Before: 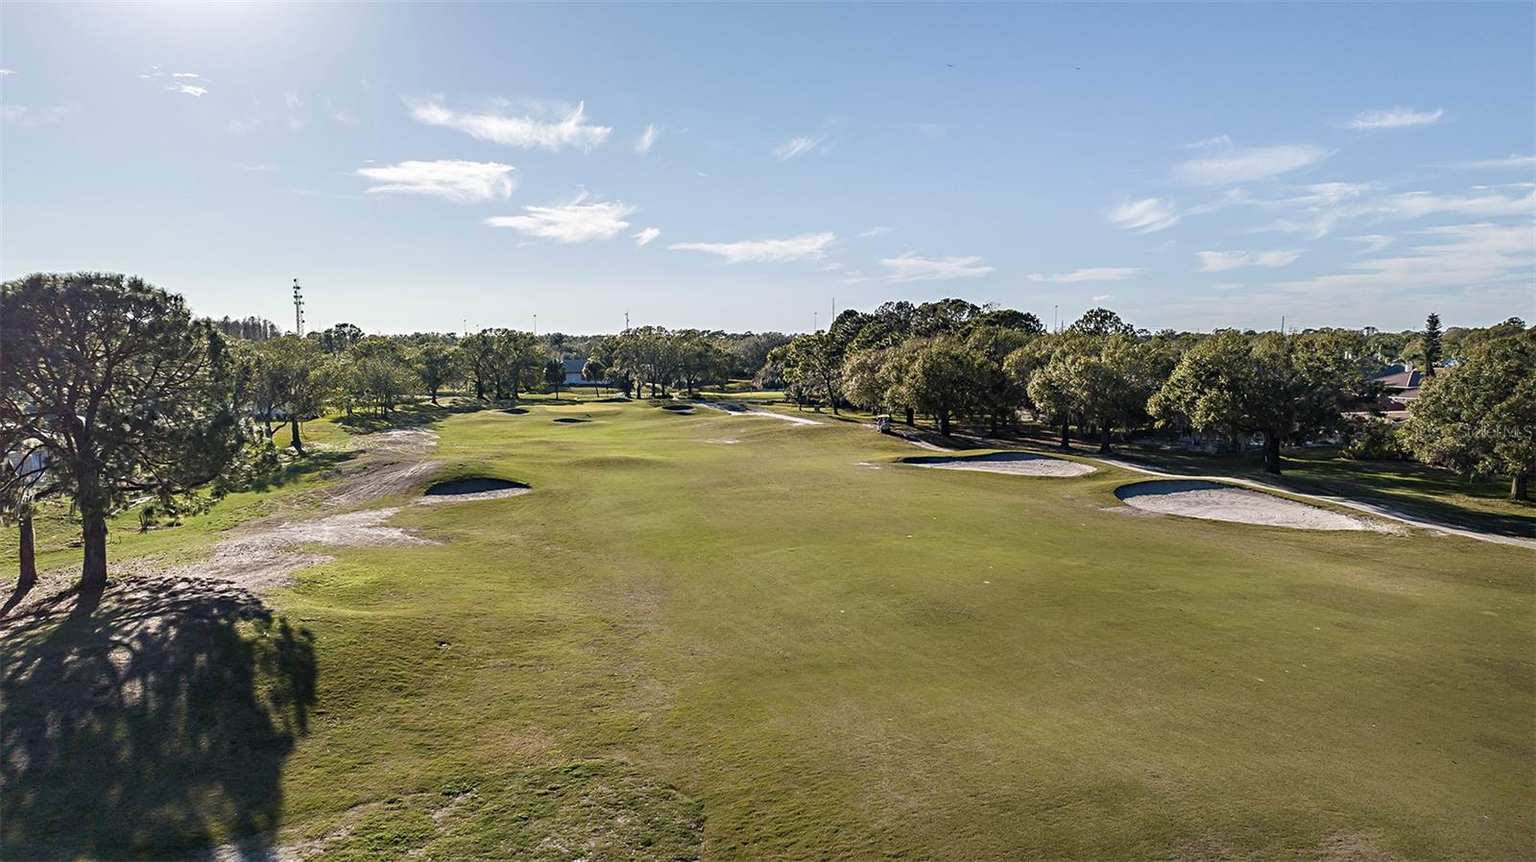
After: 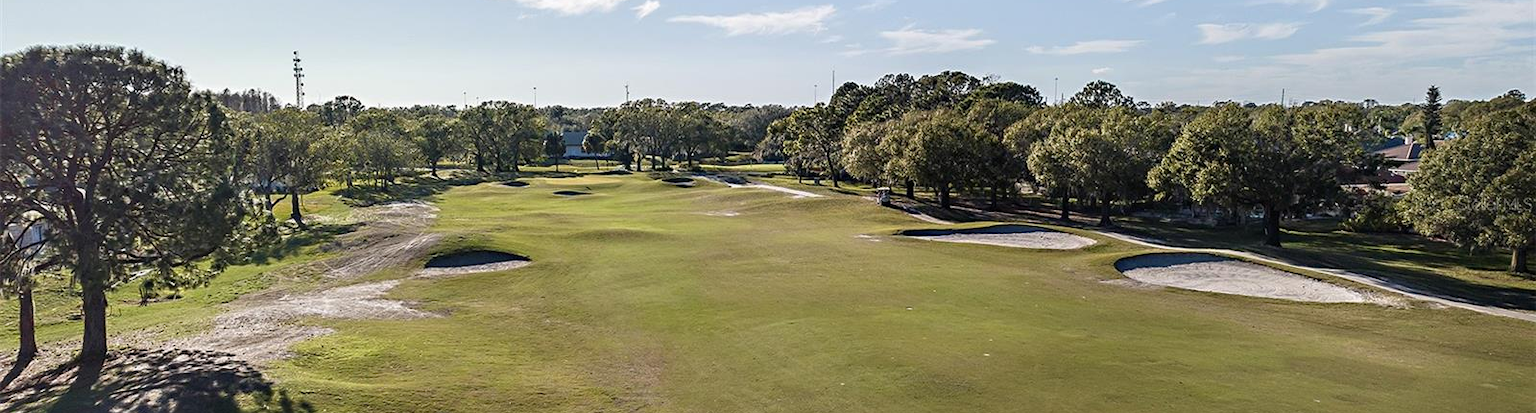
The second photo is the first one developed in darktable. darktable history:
crop and rotate: top 26.437%, bottom 25.509%
